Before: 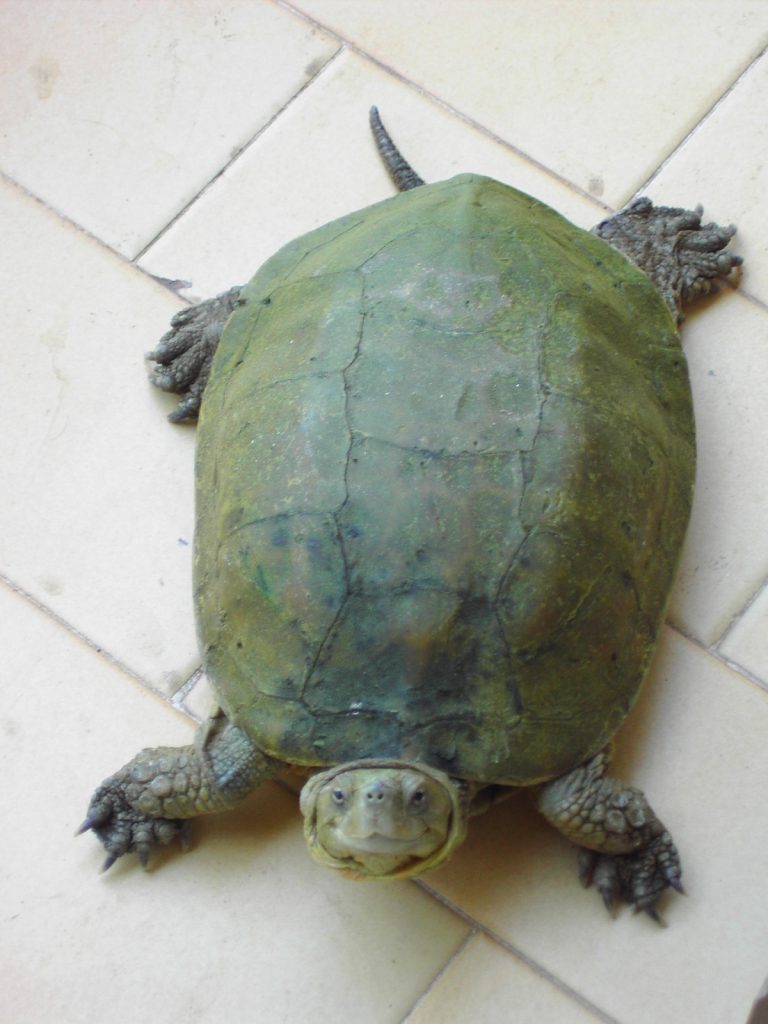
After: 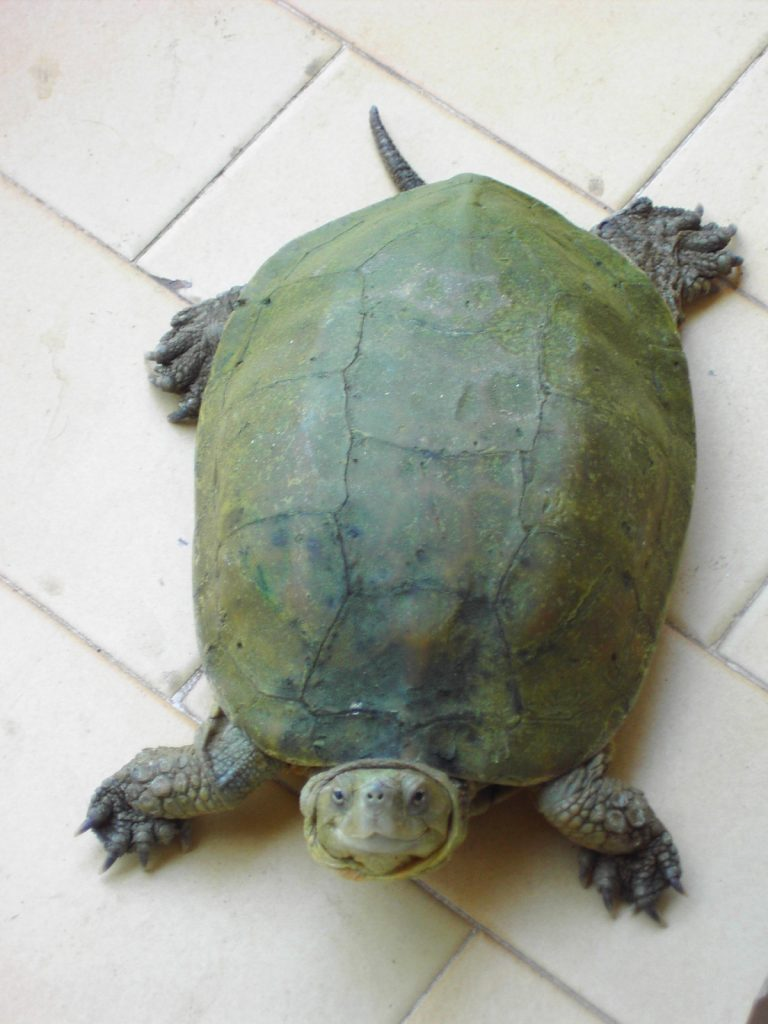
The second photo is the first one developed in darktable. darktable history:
levels: levels [0, 0.492, 0.984]
